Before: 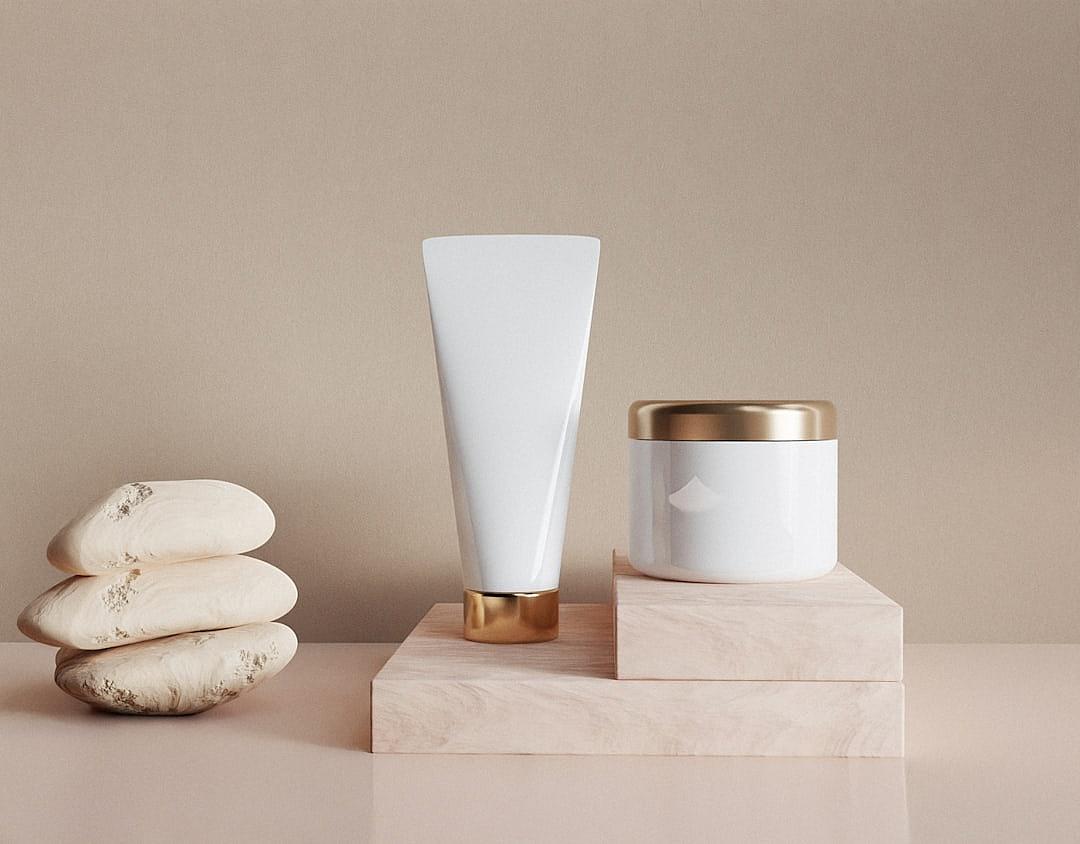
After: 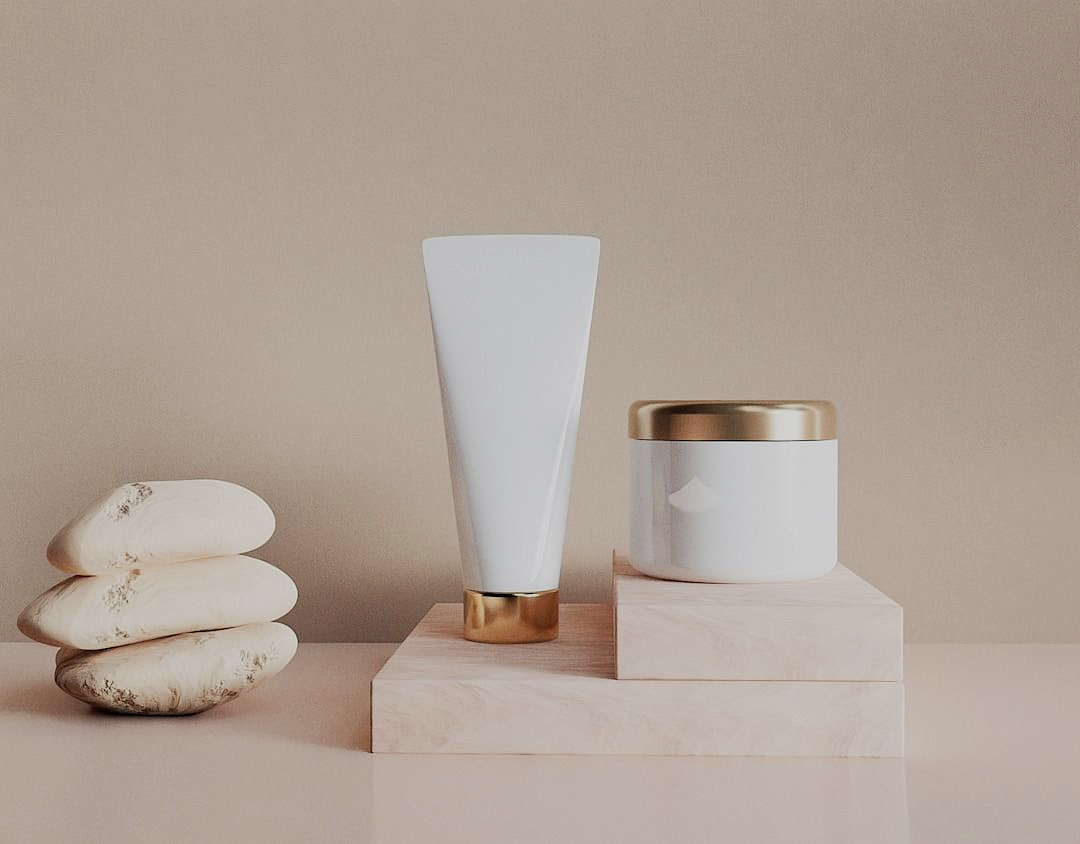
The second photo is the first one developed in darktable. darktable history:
filmic rgb: black relative exposure -16 EV, white relative exposure 6.89 EV, hardness 4.72
